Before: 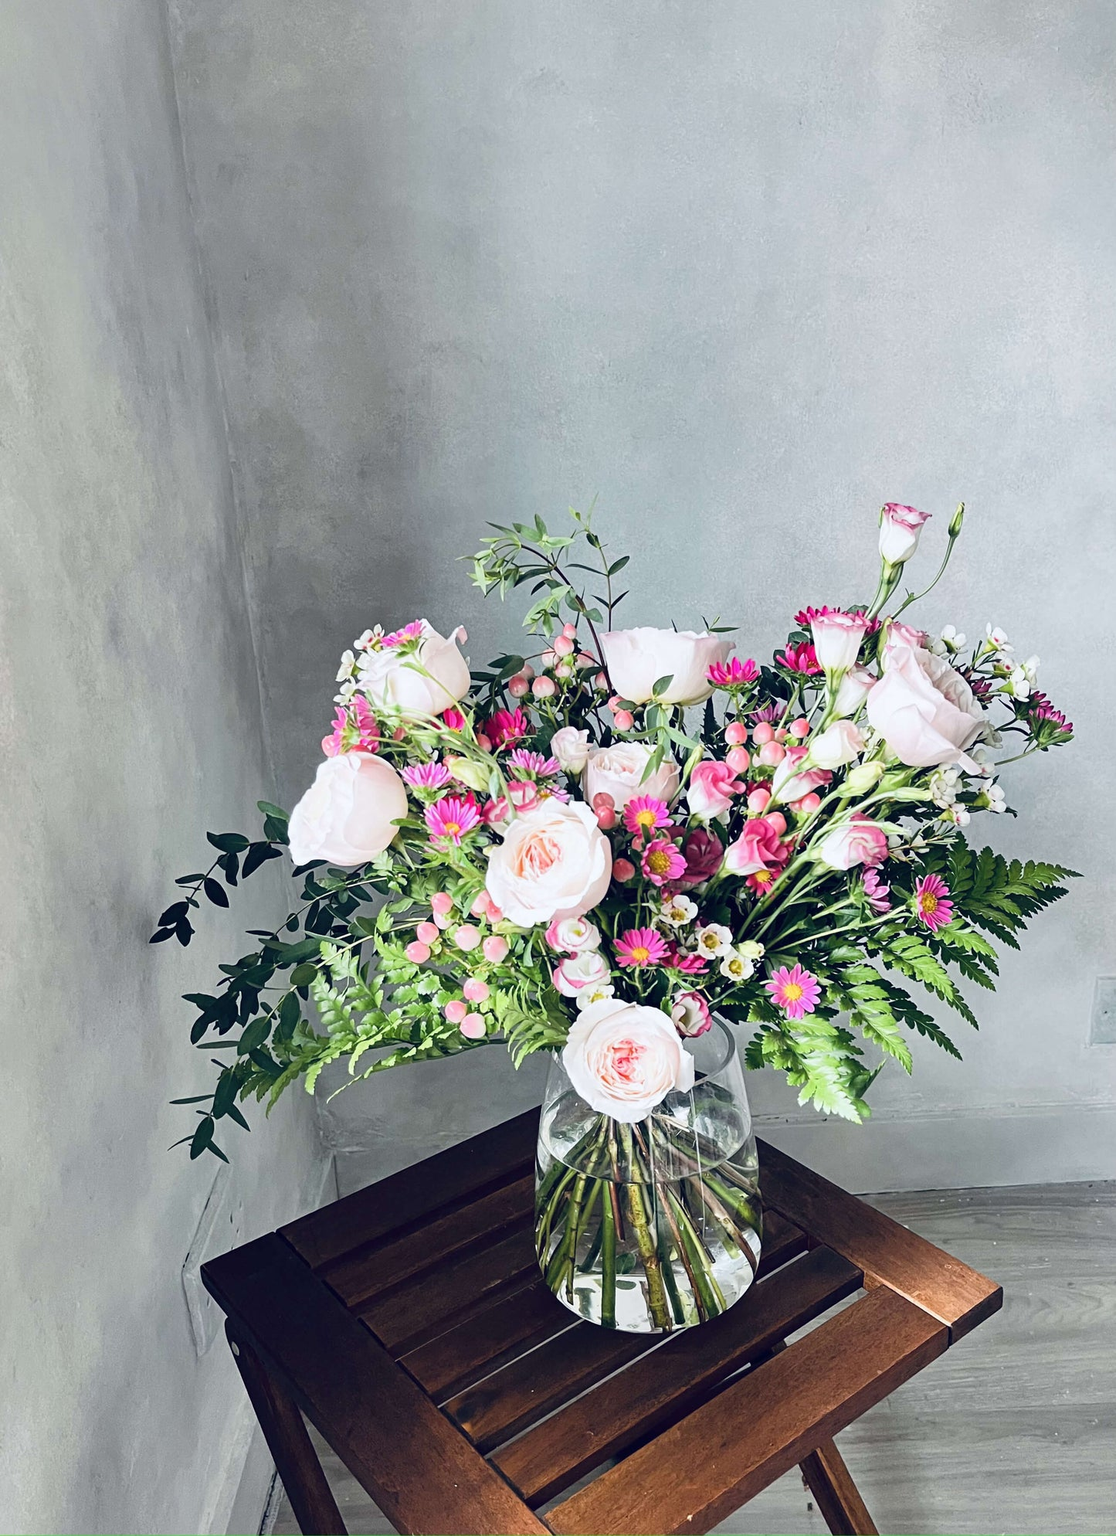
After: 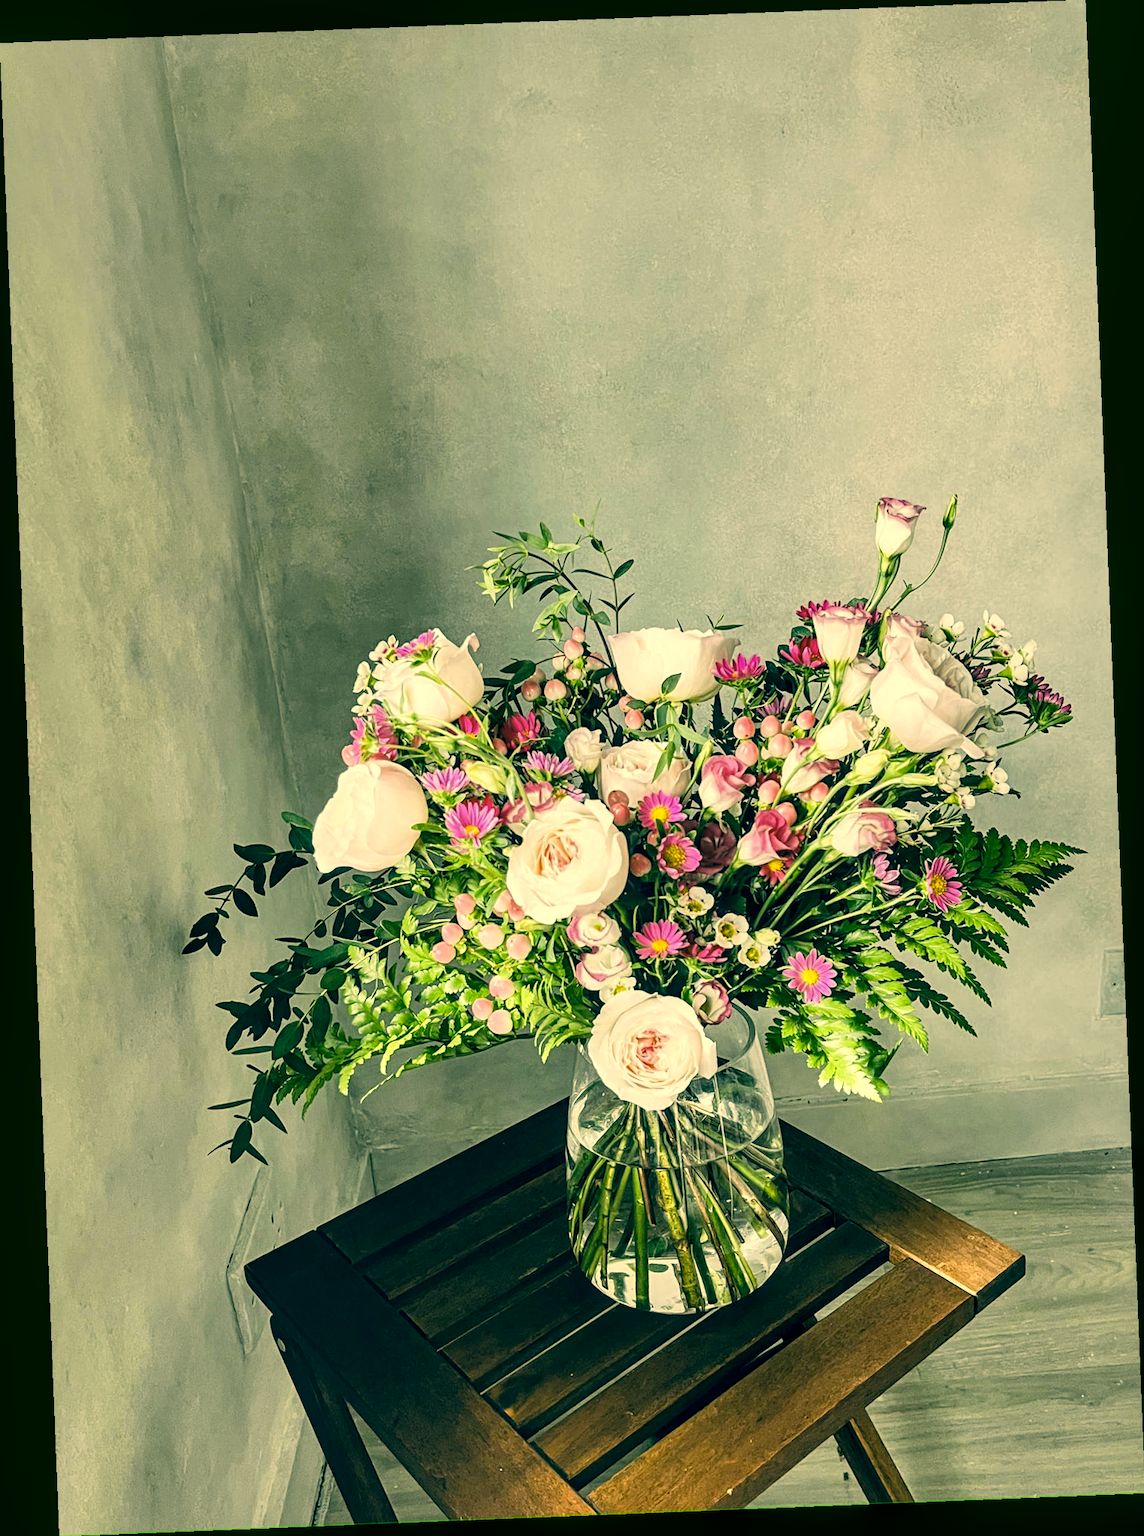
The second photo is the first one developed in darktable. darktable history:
color correction: highlights a* 5.62, highlights b* 33.57, shadows a* -25.86, shadows b* 4.02
local contrast: highlights 59%, detail 145%
rotate and perspective: rotation -2.29°, automatic cropping off
